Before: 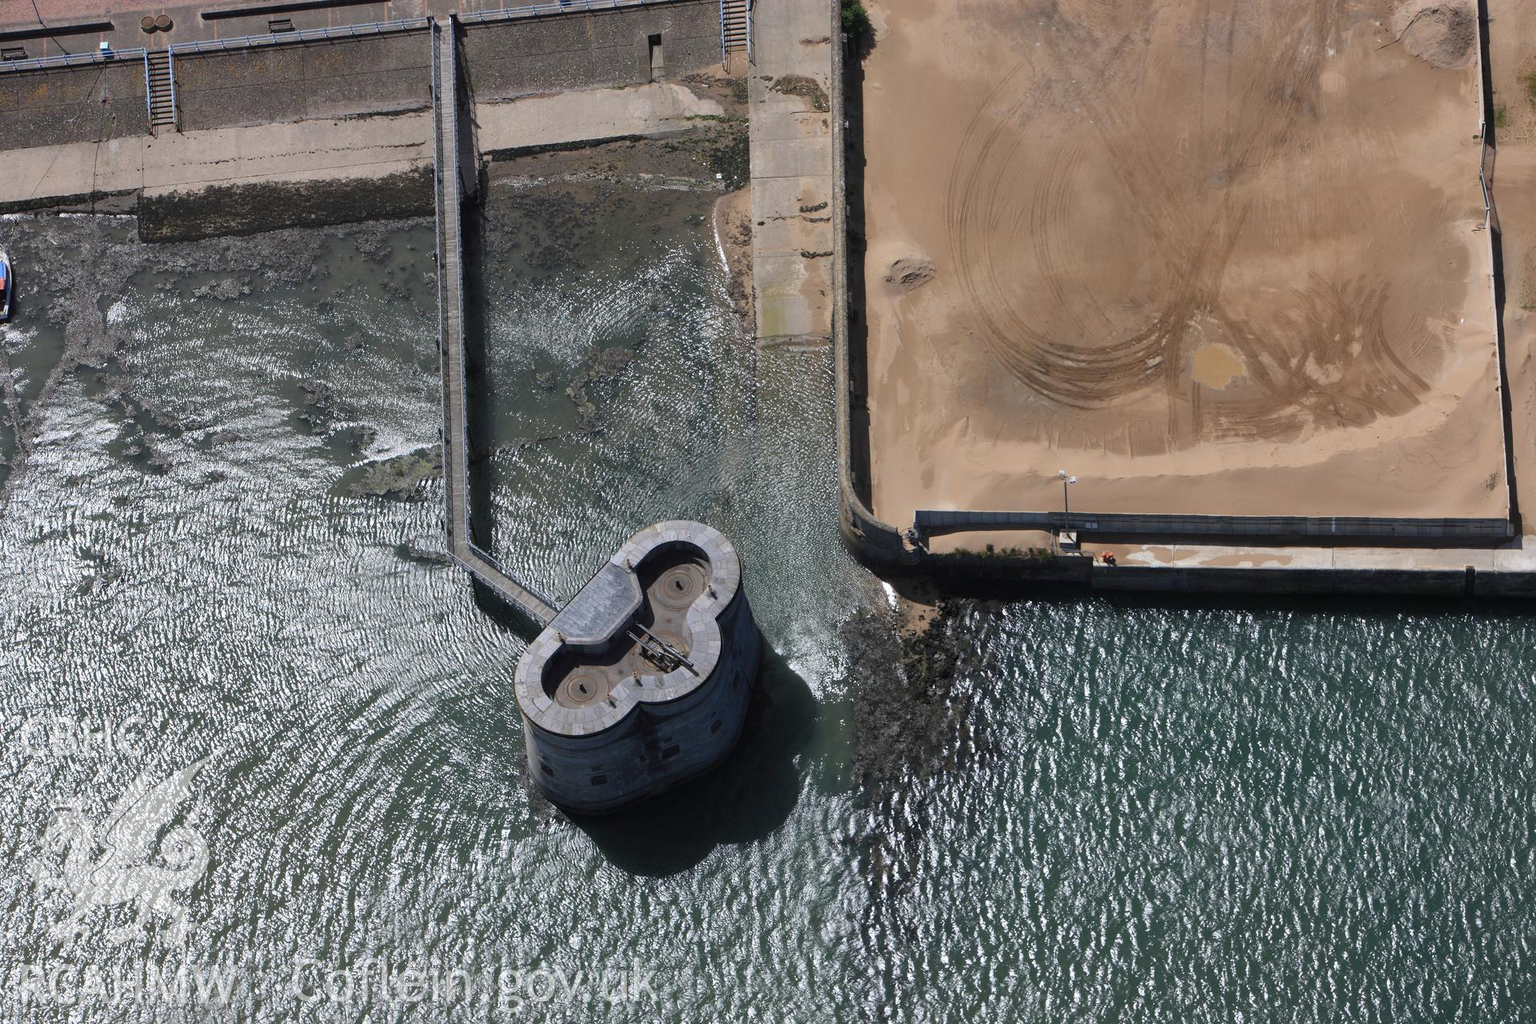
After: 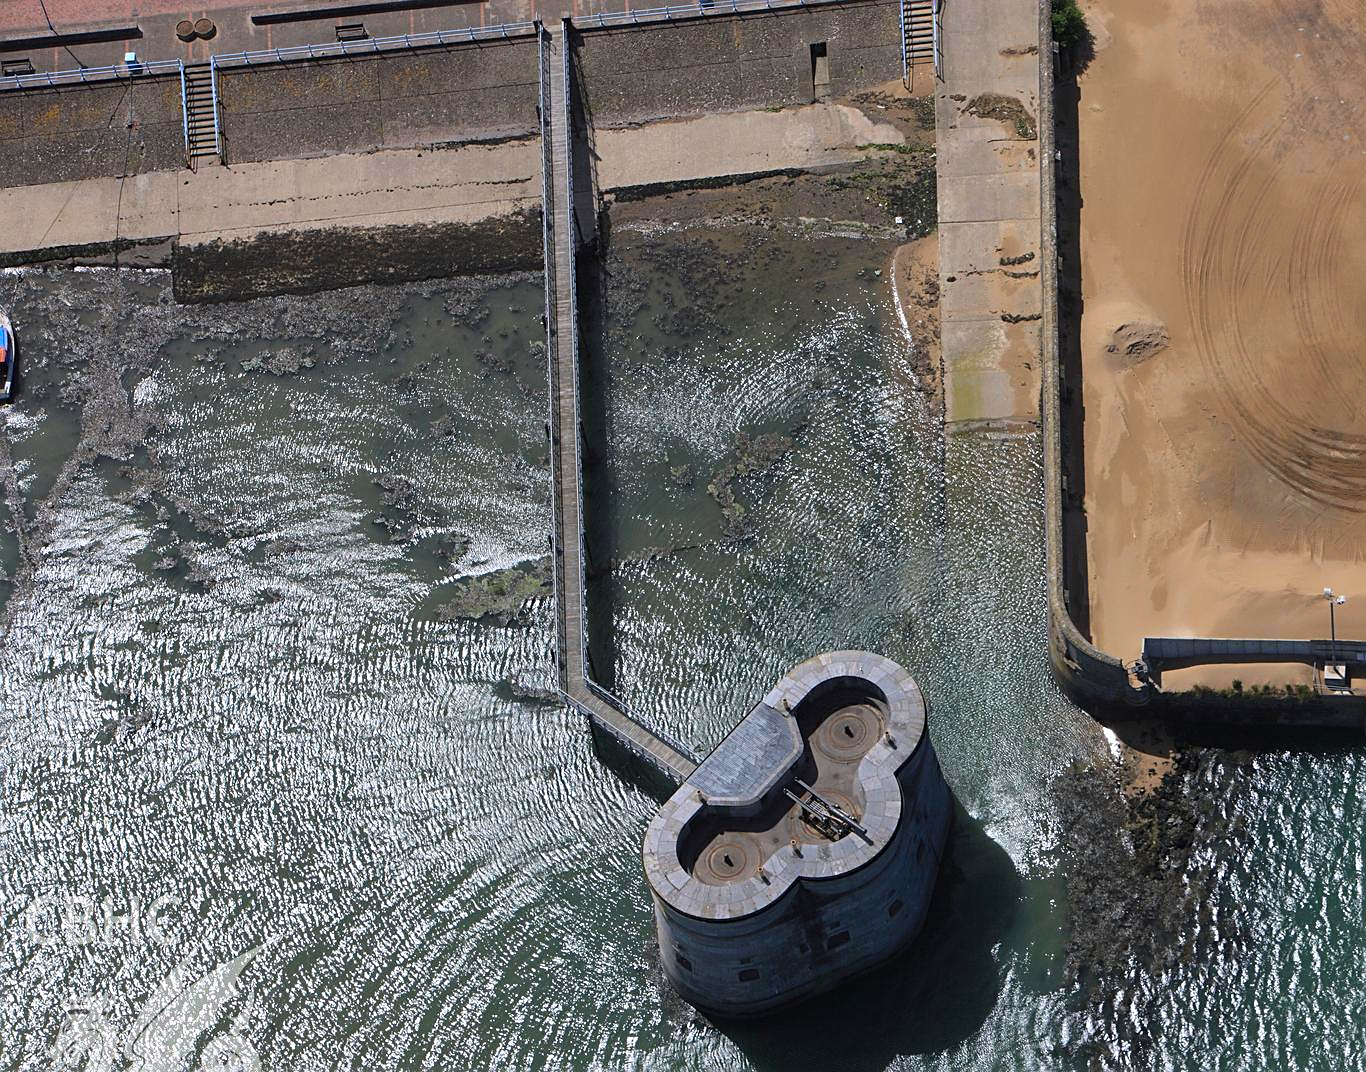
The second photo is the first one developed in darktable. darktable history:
crop: right 28.832%, bottom 16.205%
color balance rgb: linear chroma grading › shadows -29.661%, linear chroma grading › global chroma 34.732%, perceptual saturation grading › global saturation 0.02%, global vibrance 24.815%
sharpen: on, module defaults
